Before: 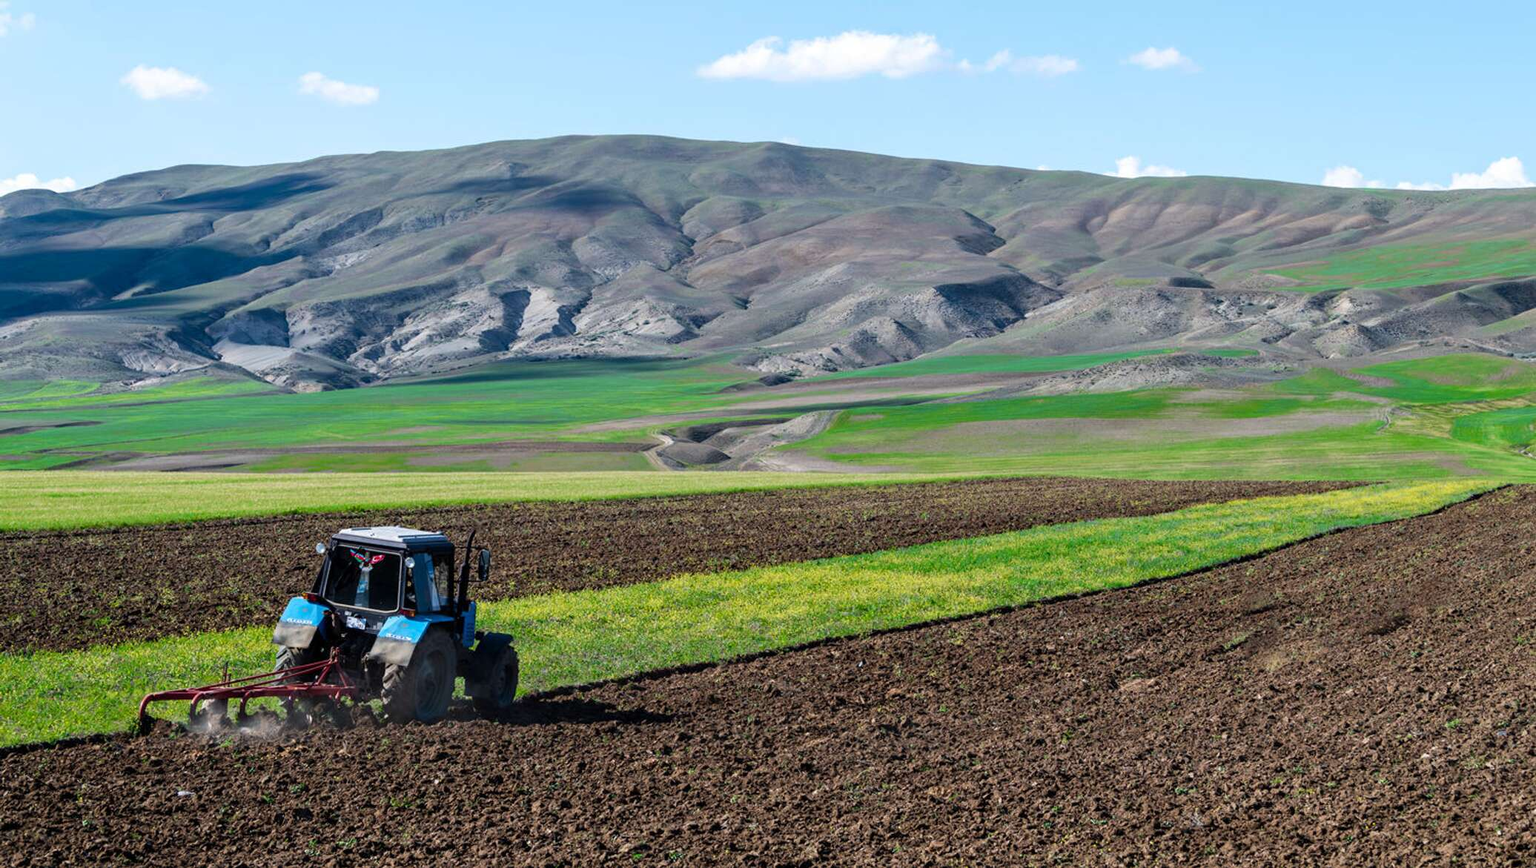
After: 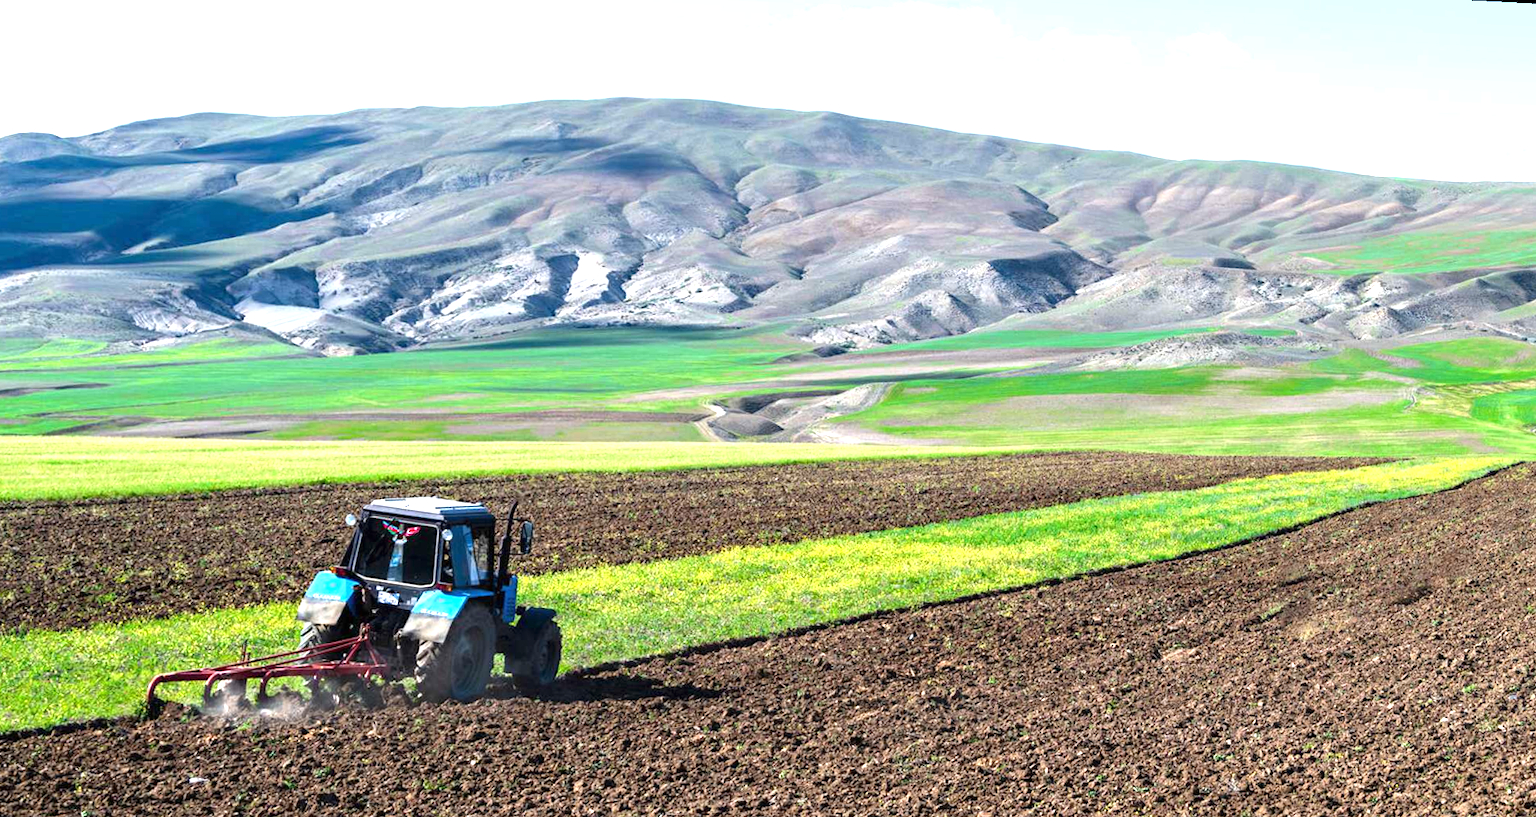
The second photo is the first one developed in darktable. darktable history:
exposure: black level correction 0, exposure 1.173 EV, compensate exposure bias true, compensate highlight preservation false
rotate and perspective: rotation 0.679°, lens shift (horizontal) 0.136, crop left 0.009, crop right 0.991, crop top 0.078, crop bottom 0.95
